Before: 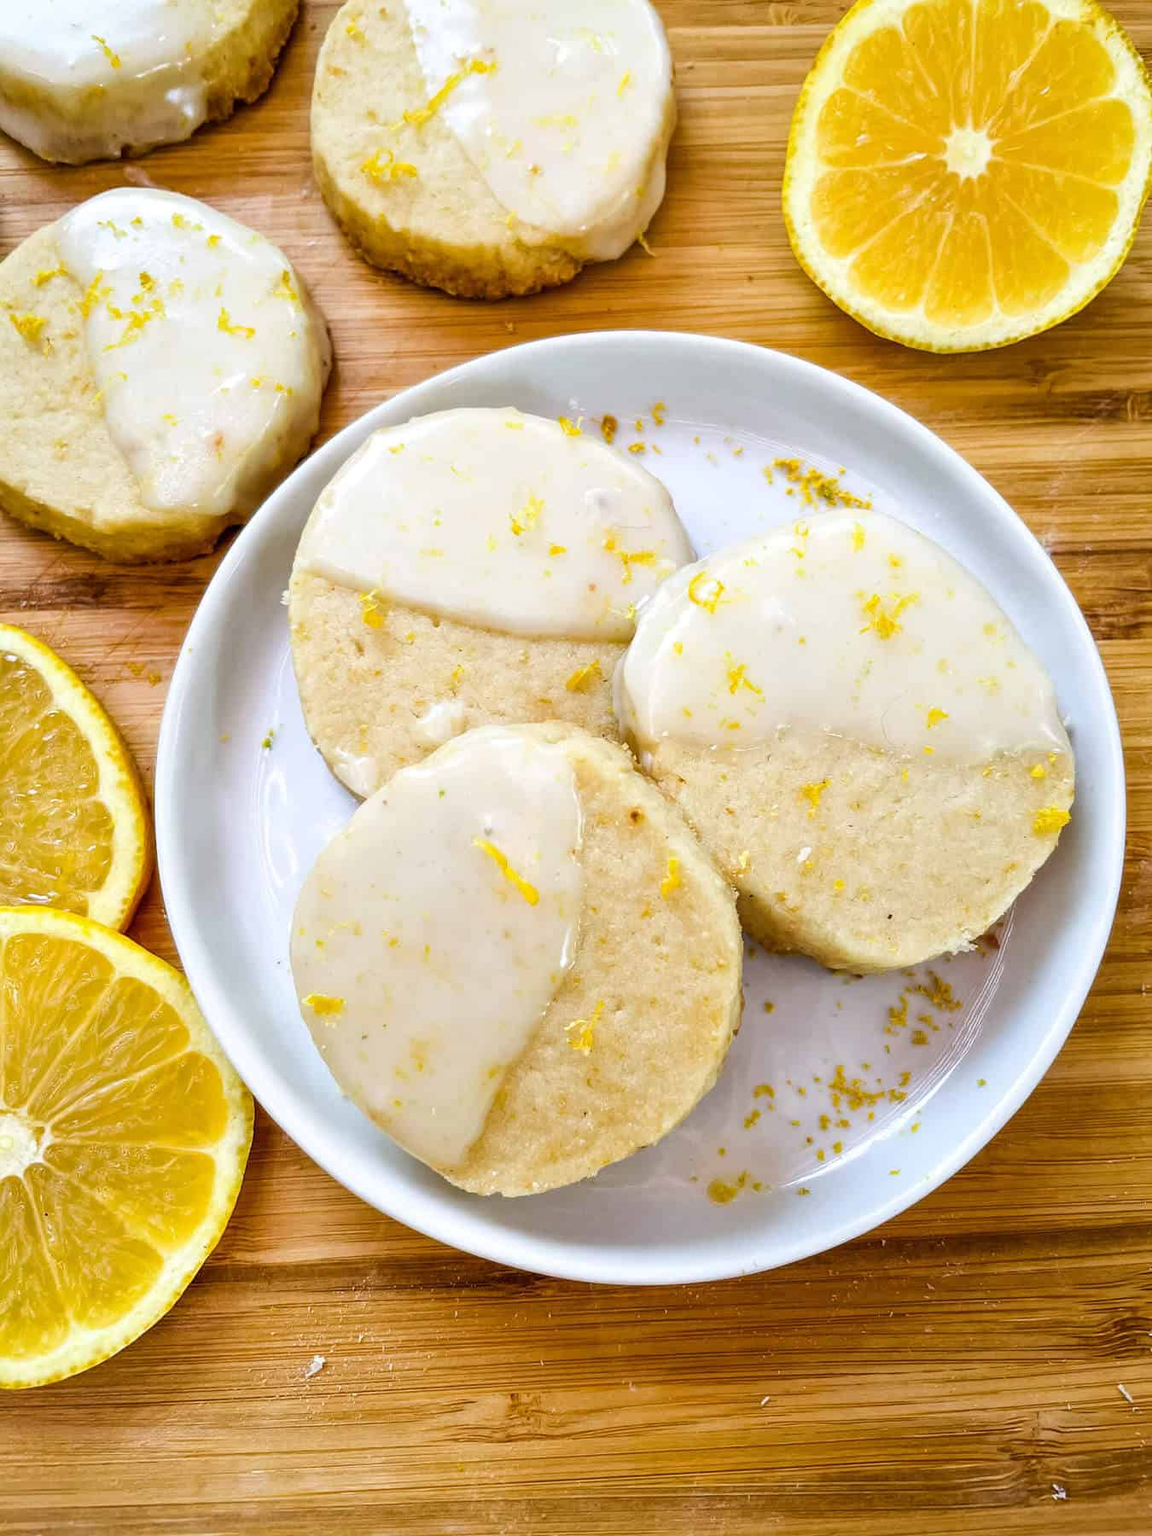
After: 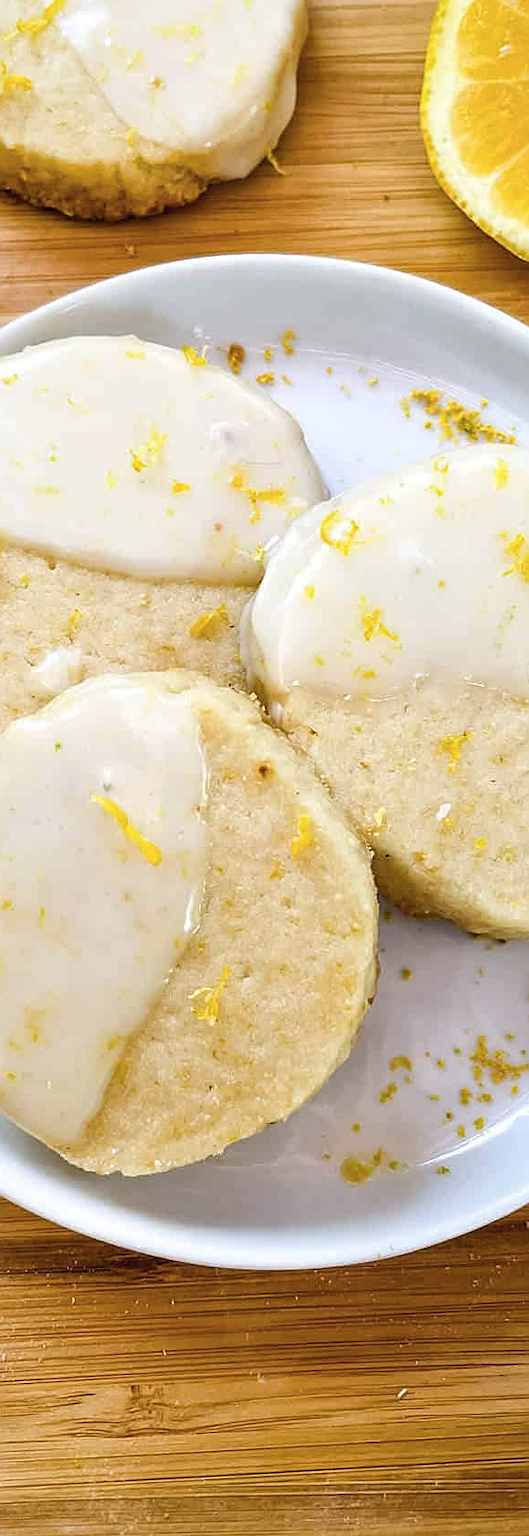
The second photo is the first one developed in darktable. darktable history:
crop: left 33.662%, top 6.018%, right 23.124%
color balance rgb: shadows lift › chroma 1.022%, shadows lift › hue 216.41°, perceptual saturation grading › global saturation 0.369%
sharpen: on, module defaults
color zones: curves: ch1 [(0, 0.469) (0.01, 0.469) (0.12, 0.446) (0.248, 0.469) (0.5, 0.5) (0.748, 0.5) (0.99, 0.469) (1, 0.469)]
